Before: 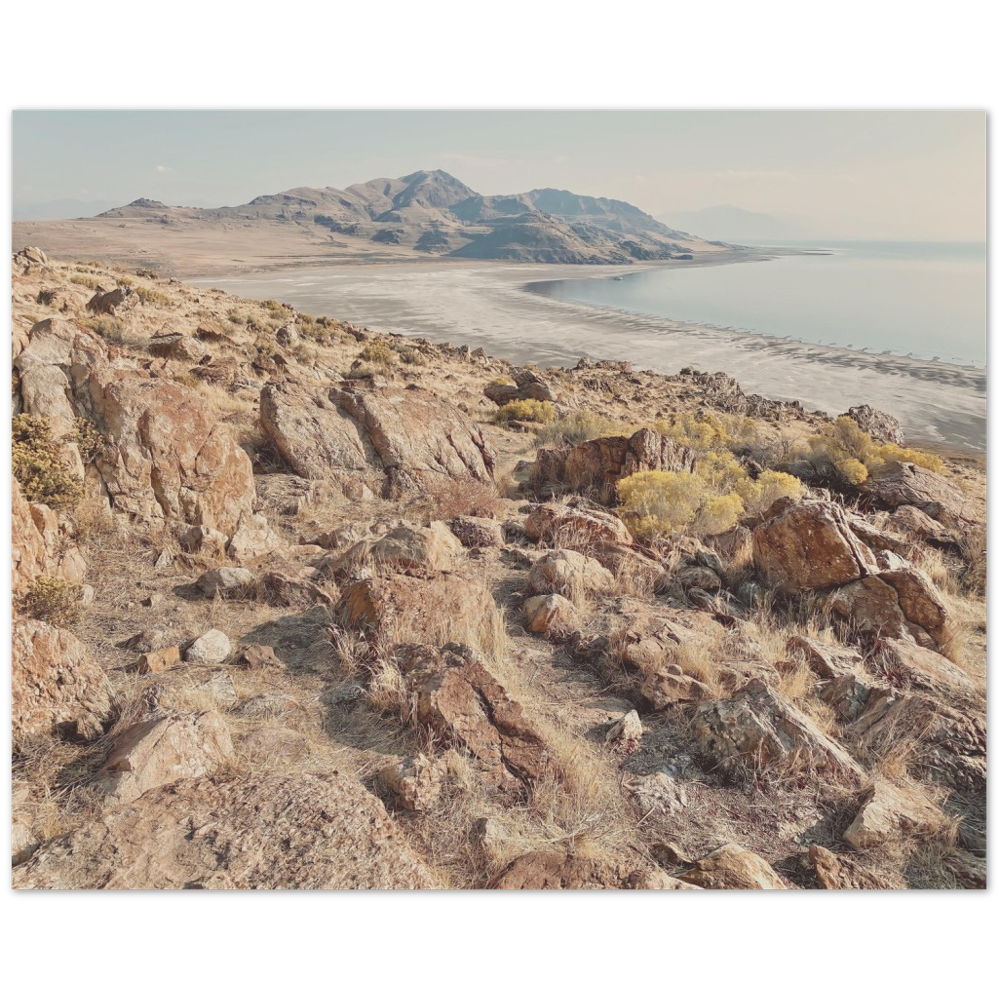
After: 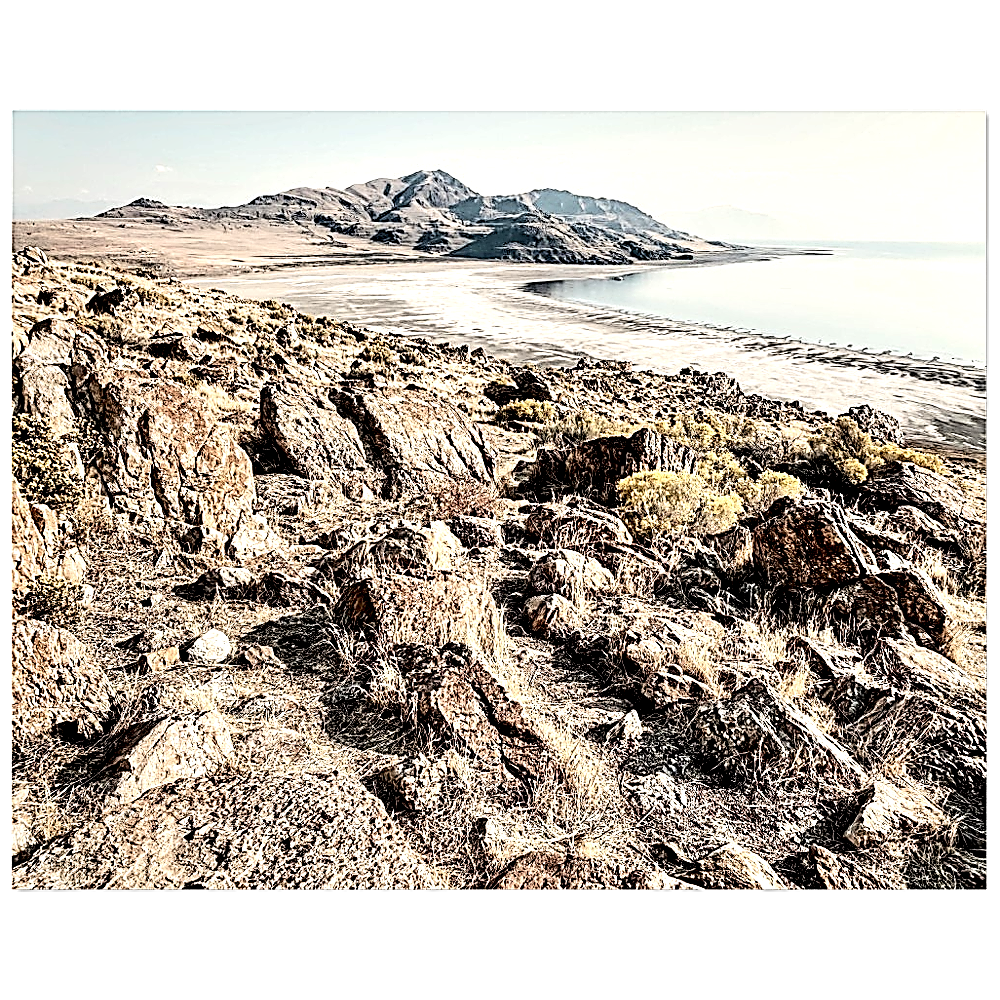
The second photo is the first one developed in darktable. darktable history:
local contrast: shadows 185%, detail 225%
tone equalizer: -8 EV -1.08 EV, -7 EV -1.01 EV, -6 EV -0.867 EV, -5 EV -0.578 EV, -3 EV 0.578 EV, -2 EV 0.867 EV, -1 EV 1.01 EV, +0 EV 1.08 EV, edges refinement/feathering 500, mask exposure compensation -1.57 EV, preserve details no
sharpen: amount 2
contrast brightness saturation: contrast 0.28
